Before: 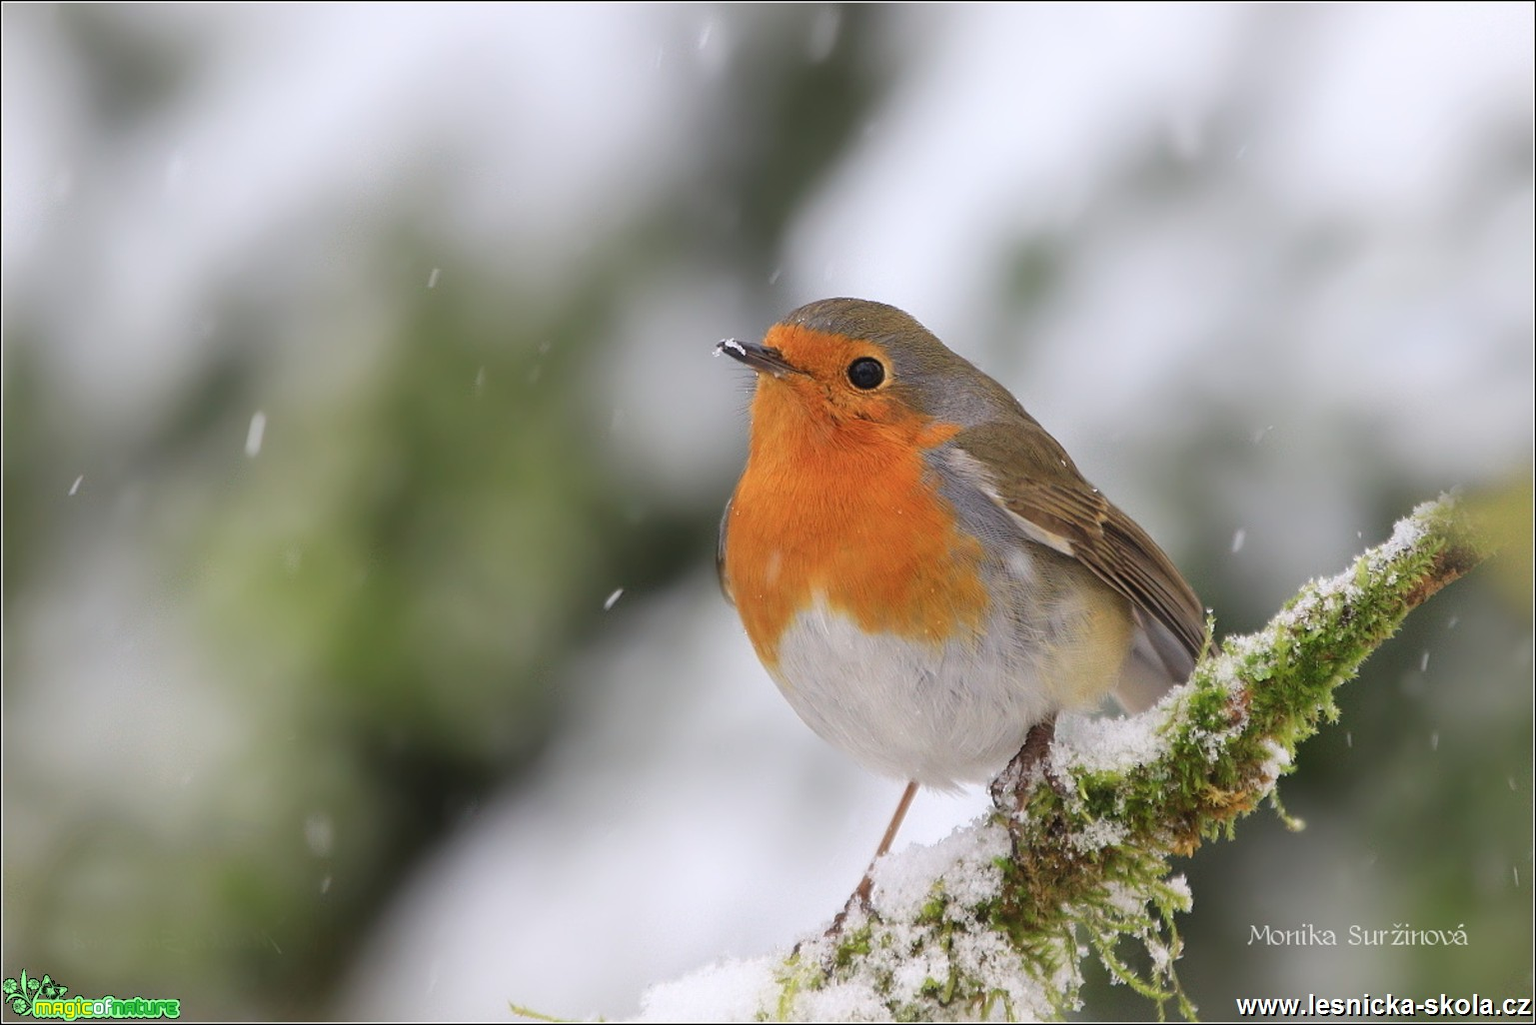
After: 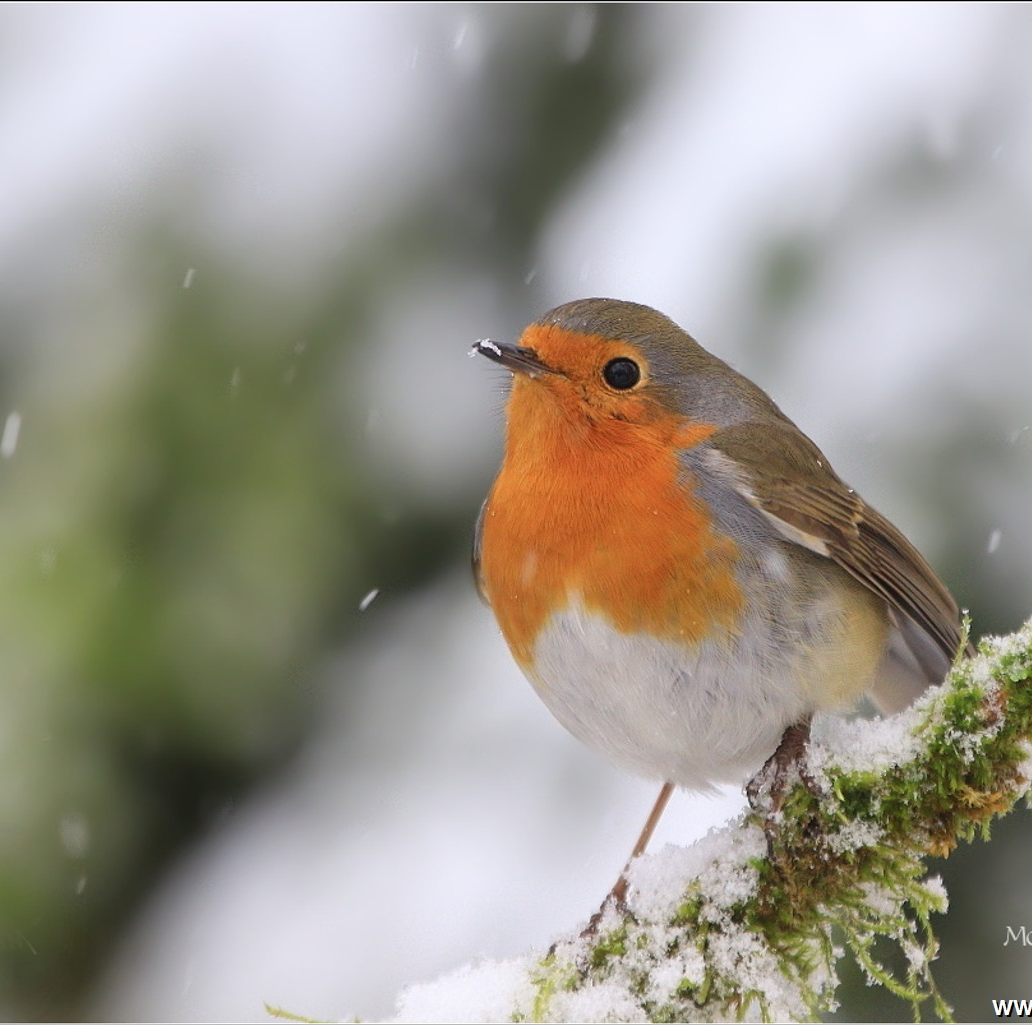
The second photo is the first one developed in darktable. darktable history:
crop and rotate: left 15.957%, right 16.862%
